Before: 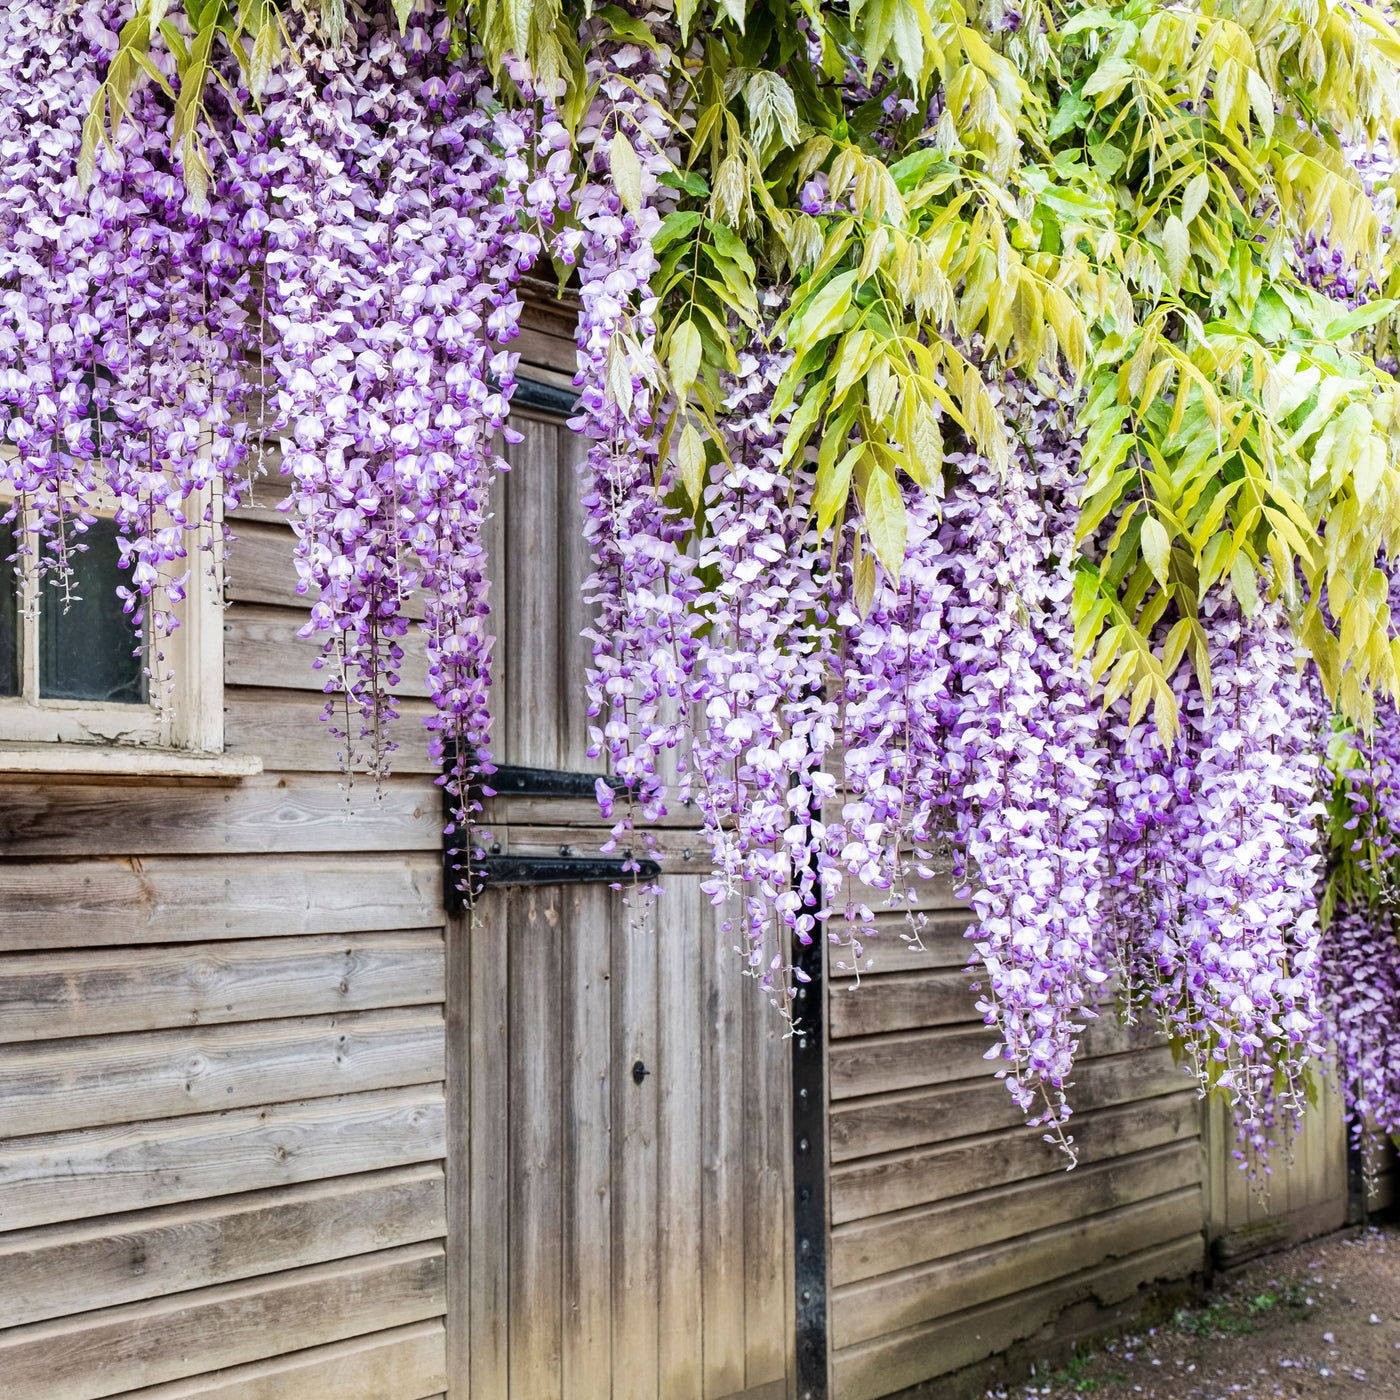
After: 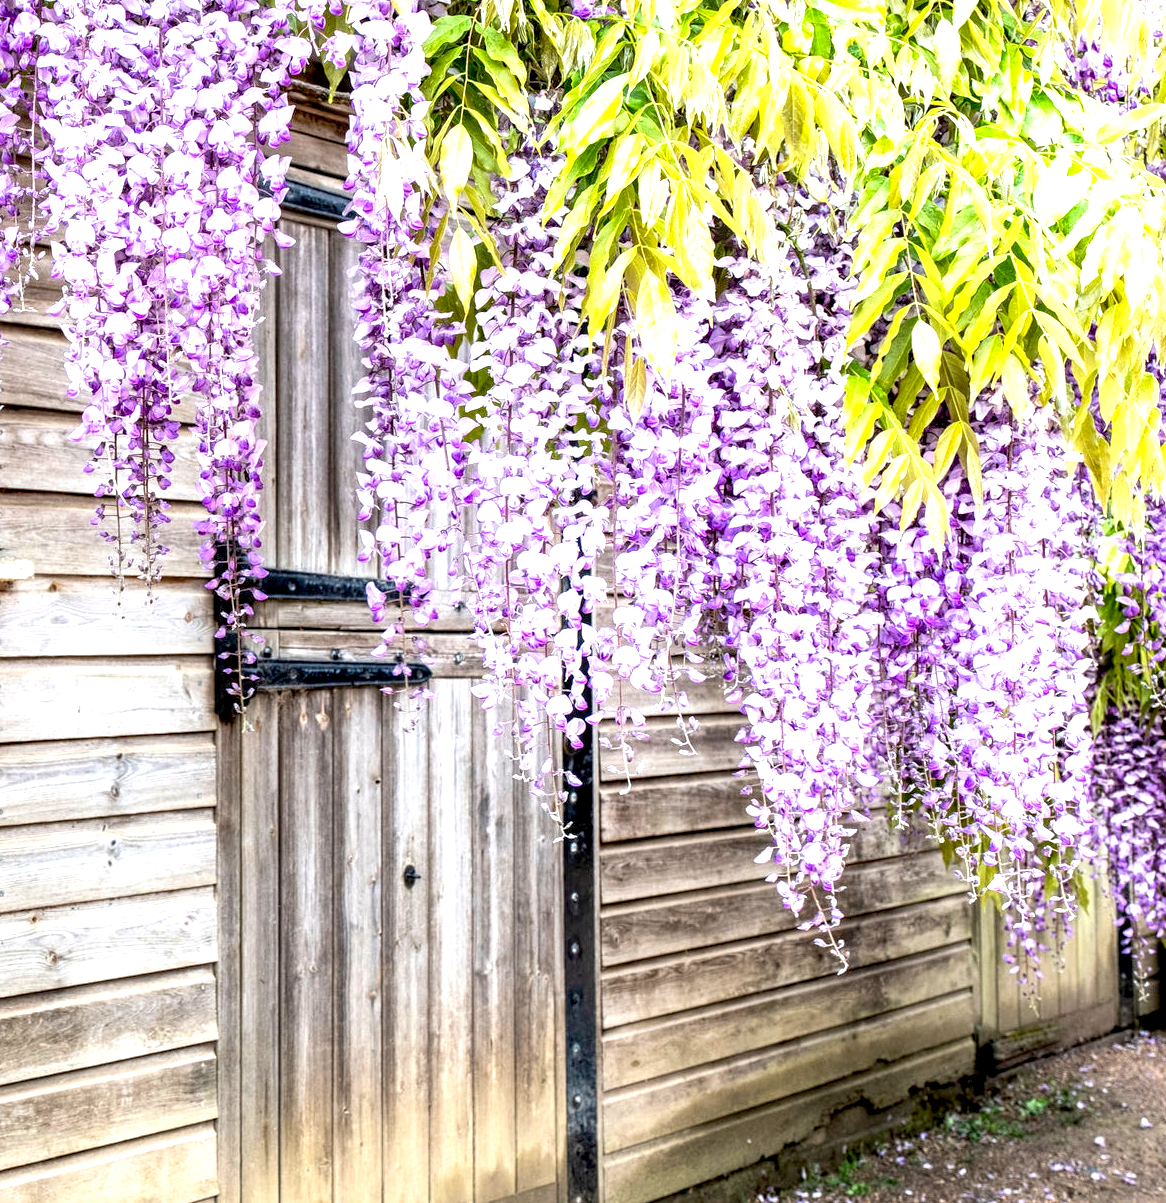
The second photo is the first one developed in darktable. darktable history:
crop: left 16.408%, top 14.046%
local contrast: on, module defaults
exposure: black level correction 0.008, exposure 0.988 EV, compensate highlight preservation false
